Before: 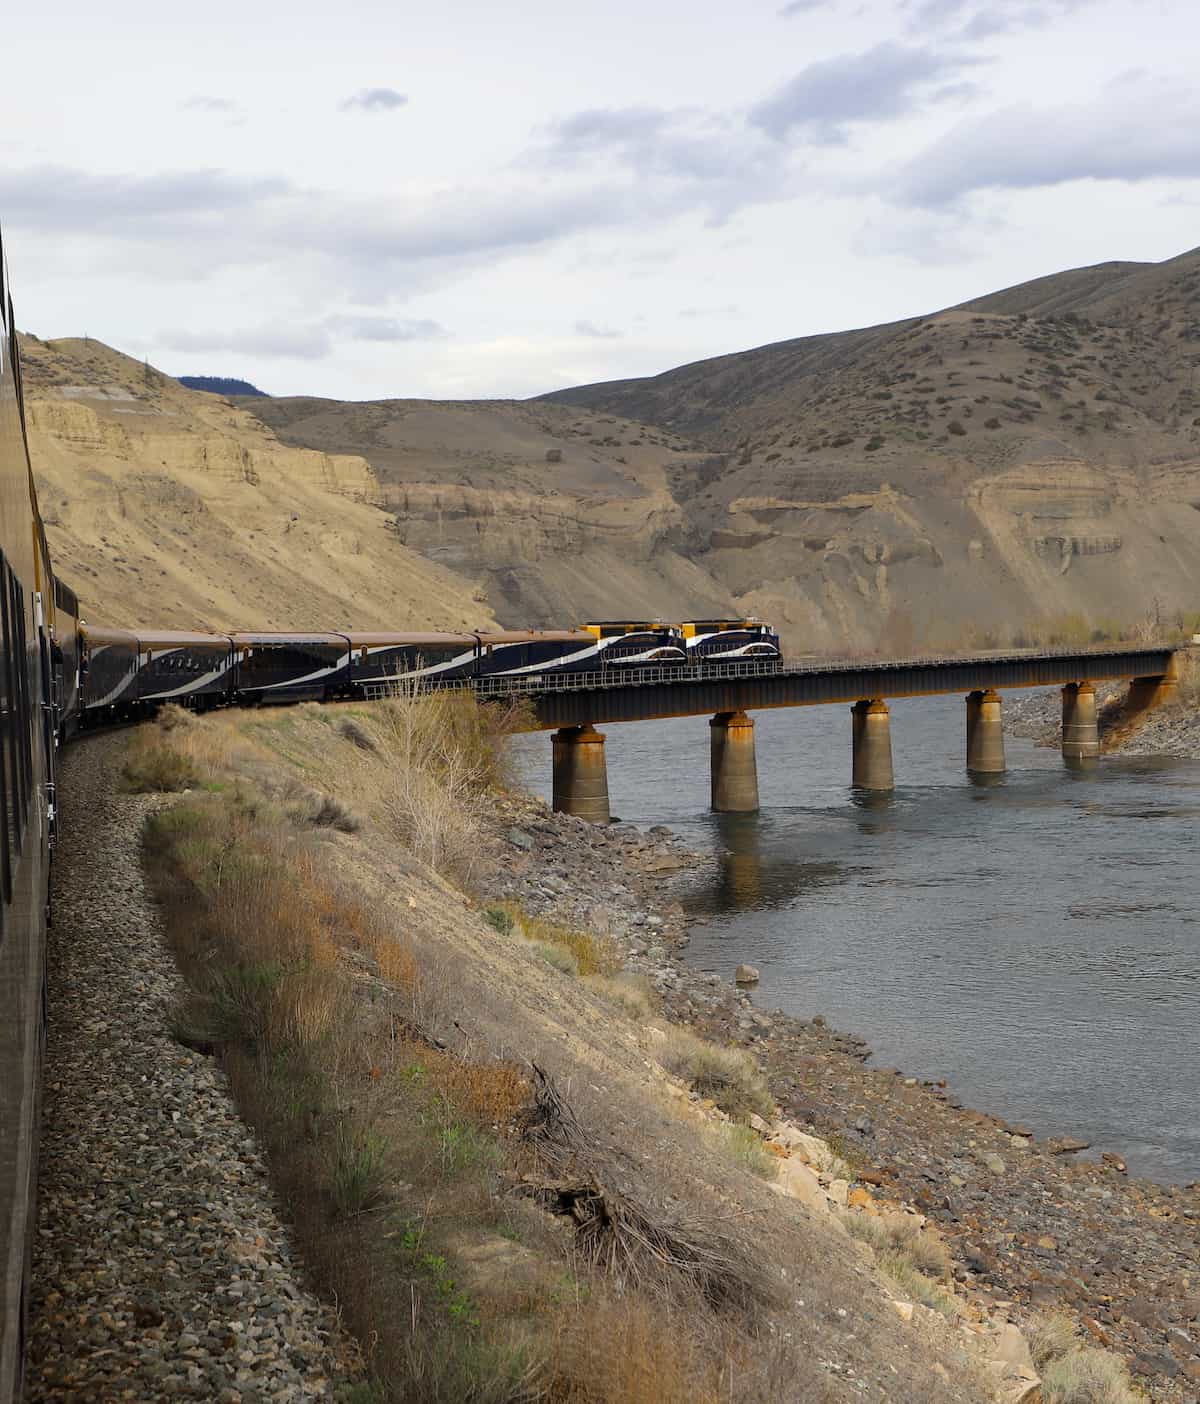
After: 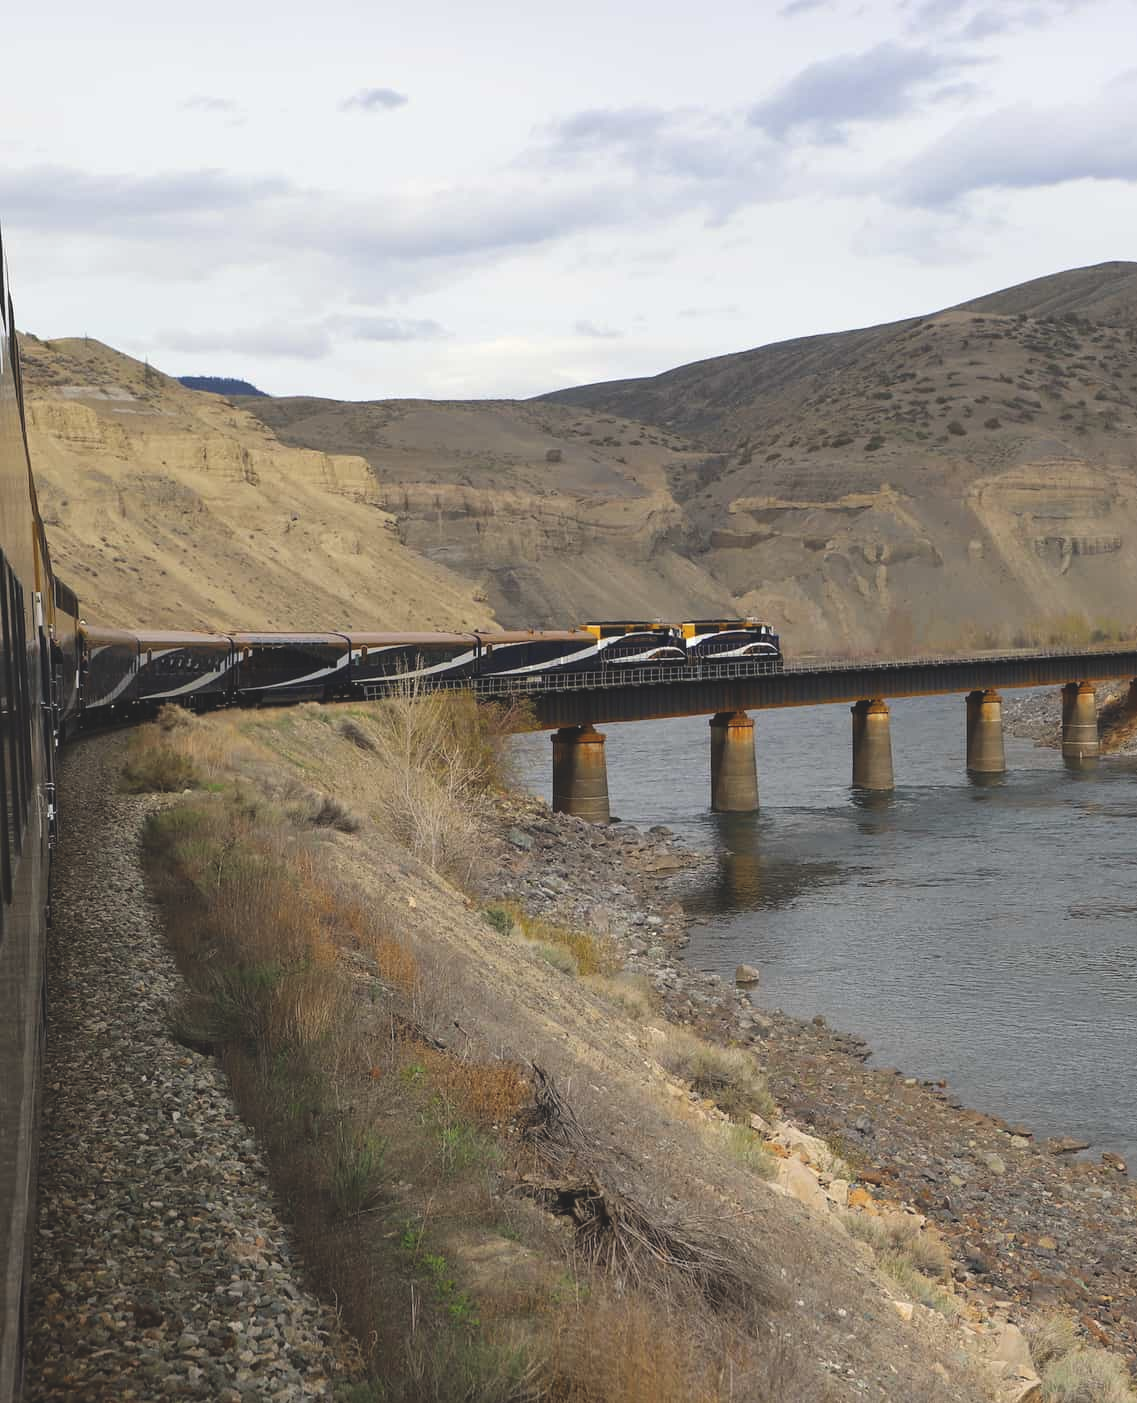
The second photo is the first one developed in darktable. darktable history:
exposure: black level correction -0.015, compensate exposure bias true, compensate highlight preservation false
crop and rotate: left 0%, right 5.24%
